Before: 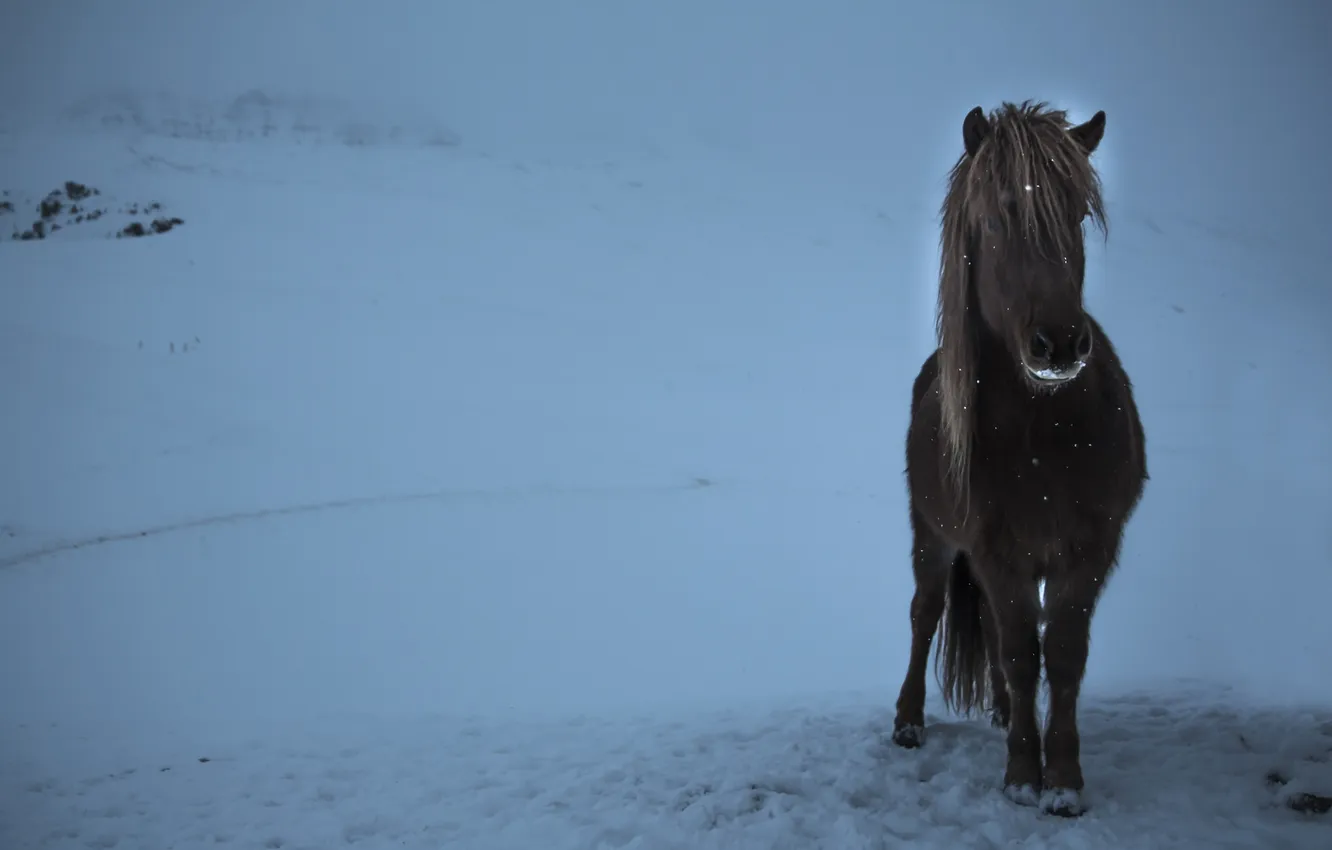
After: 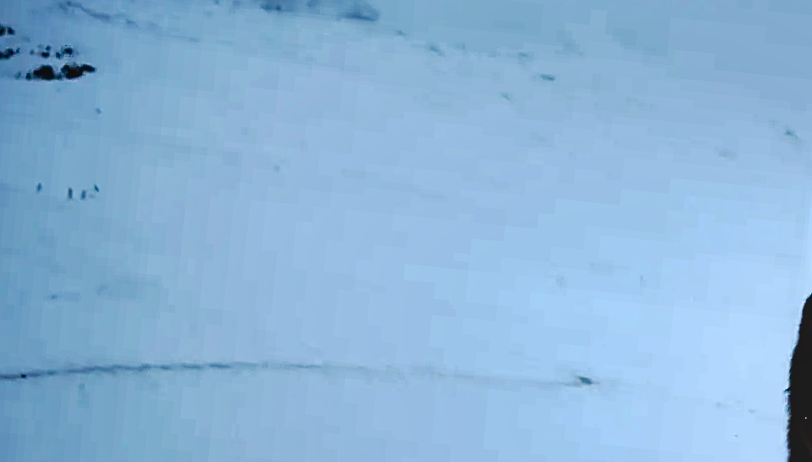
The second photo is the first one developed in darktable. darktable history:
crop and rotate: angle -5.75°, left 2.154%, top 6.67%, right 27.602%, bottom 30.608%
local contrast: detail 109%
exposure: black level correction 0, exposure 1.2 EV, compensate exposure bias true, compensate highlight preservation false
tone curve: curves: ch0 [(0, 0.013) (0.054, 0.018) (0.205, 0.191) (0.289, 0.292) (0.39, 0.424) (0.493, 0.551) (0.666, 0.743) (0.795, 0.841) (1, 0.998)]; ch1 [(0, 0) (0.385, 0.343) (0.439, 0.415) (0.494, 0.495) (0.501, 0.501) (0.51, 0.509) (0.548, 0.554) (0.586, 0.614) (0.66, 0.706) (0.783, 0.804) (1, 1)]; ch2 [(0, 0) (0.304, 0.31) (0.403, 0.399) (0.441, 0.428) (0.47, 0.469) (0.498, 0.496) (0.524, 0.538) (0.566, 0.579) (0.633, 0.665) (0.7, 0.711) (1, 1)], preserve colors none
haze removal: adaptive false
shadows and highlights: soften with gaussian
sharpen: on, module defaults
contrast brightness saturation: brightness -0.509
